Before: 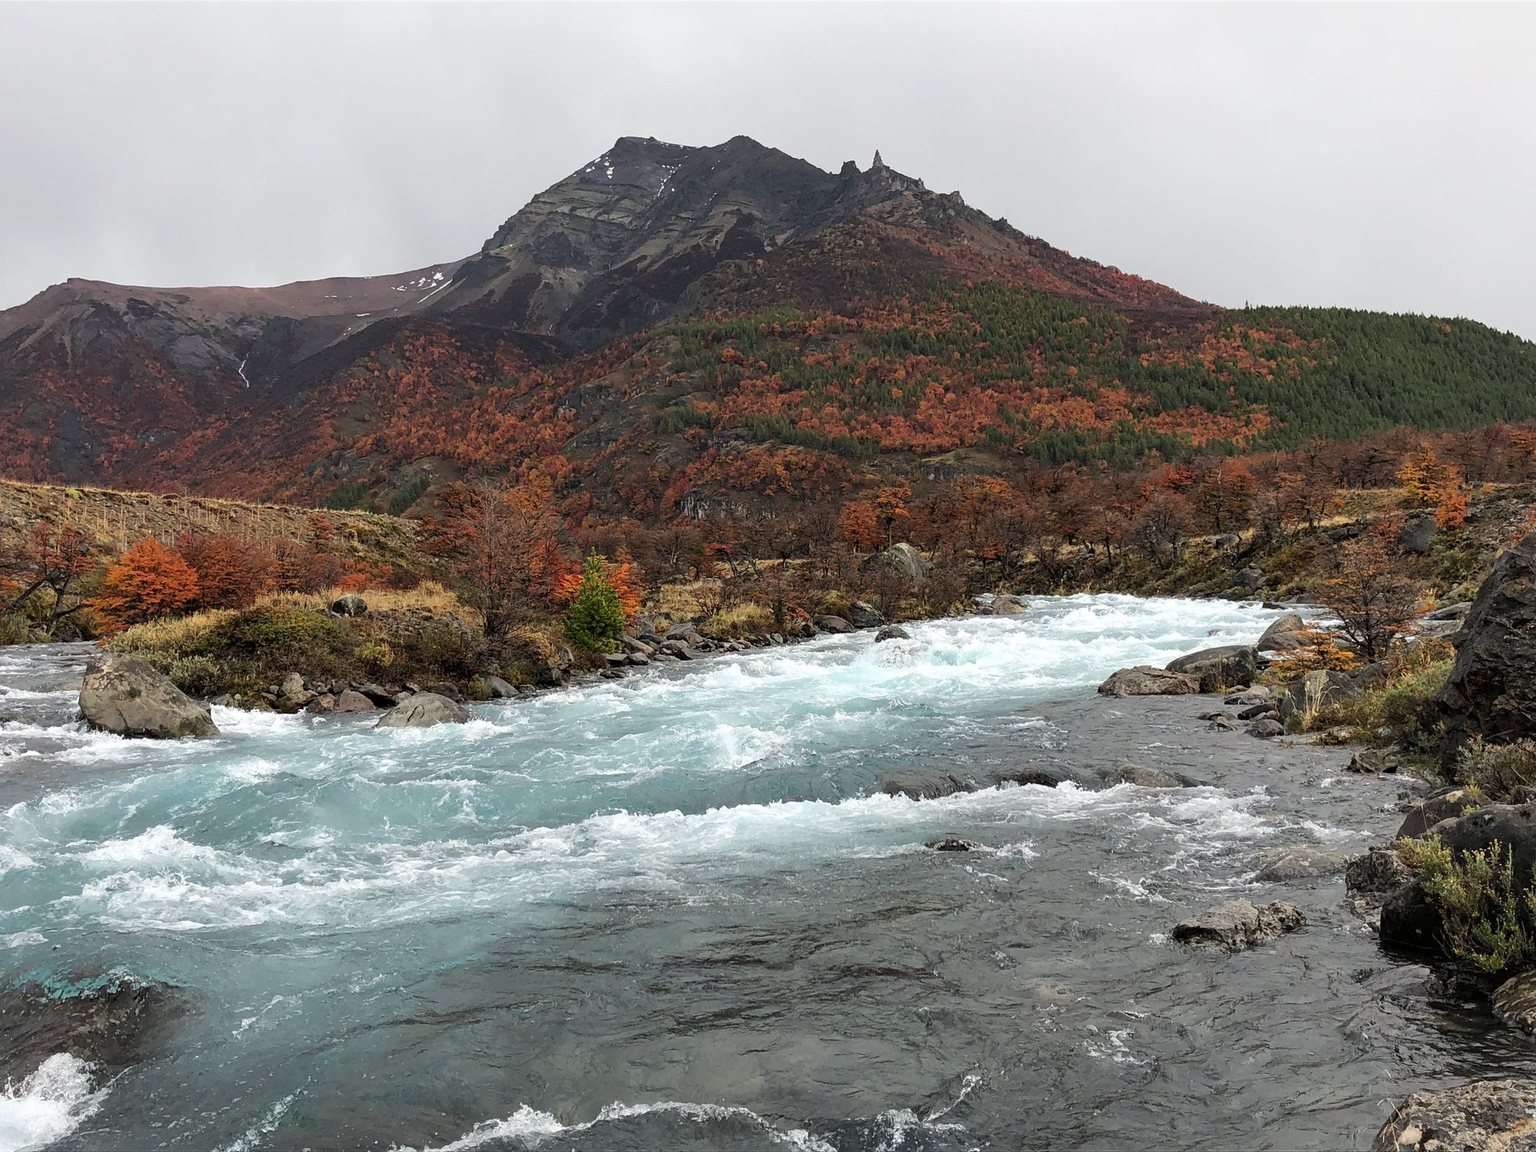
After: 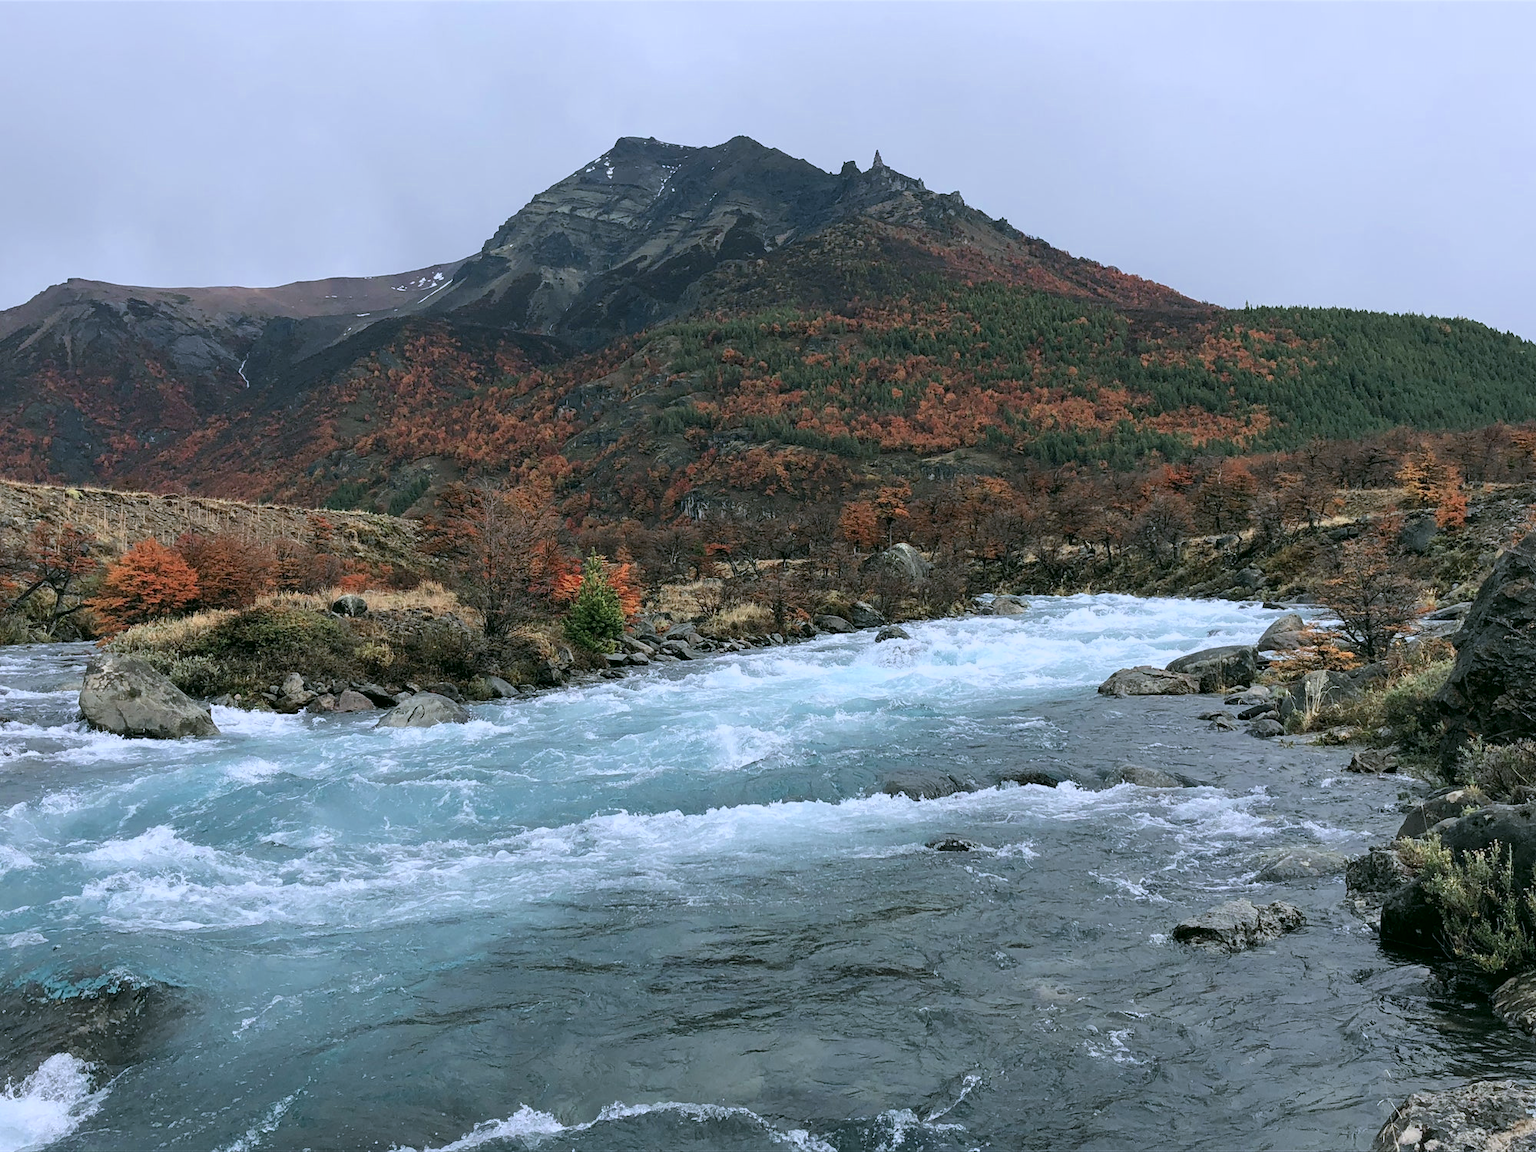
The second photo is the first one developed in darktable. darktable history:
color correction: highlights a* 4.58, highlights b* 4.96, shadows a* -7.99, shadows b* 4.9
color zones: curves: ch0 [(0, 0.473) (0.001, 0.473) (0.226, 0.548) (0.4, 0.589) (0.525, 0.54) (0.728, 0.403) (0.999, 0.473) (1, 0.473)]; ch1 [(0, 0.619) (0.001, 0.619) (0.234, 0.388) (0.4, 0.372) (0.528, 0.422) (0.732, 0.53) (0.999, 0.619) (1, 0.619)]; ch2 [(0, 0.547) (0.001, 0.547) (0.226, 0.45) (0.4, 0.525) (0.525, 0.585) (0.8, 0.511) (0.999, 0.547) (1, 0.547)]
color calibration: illuminant custom, x 0.389, y 0.387, temperature 3847.34 K
